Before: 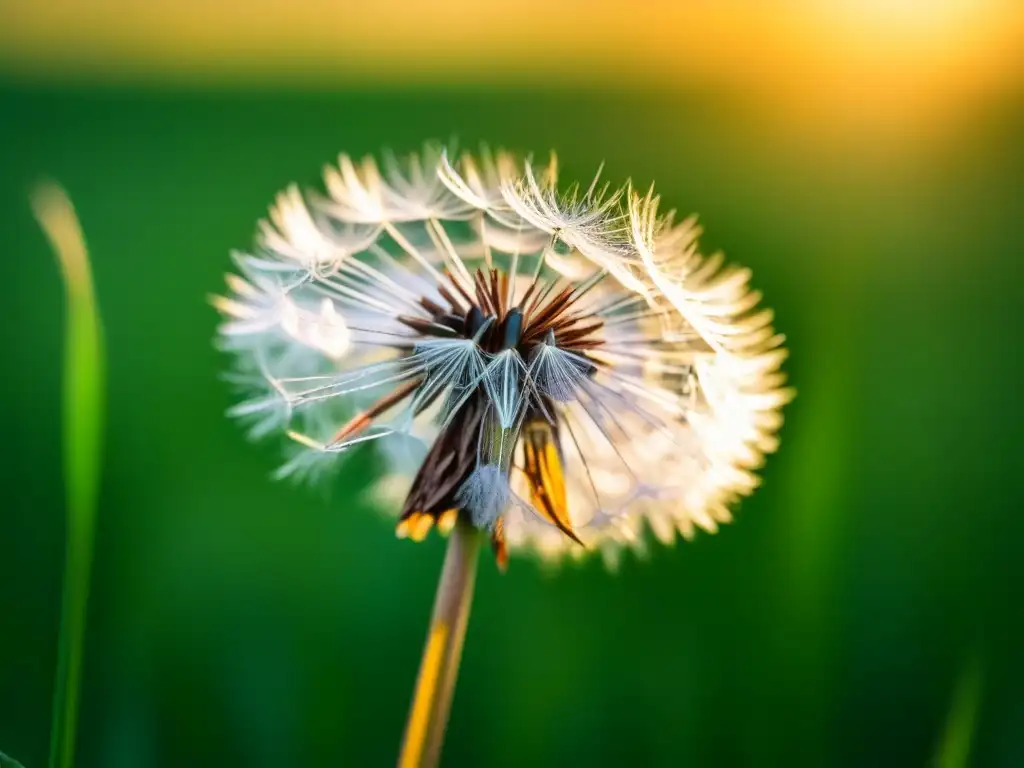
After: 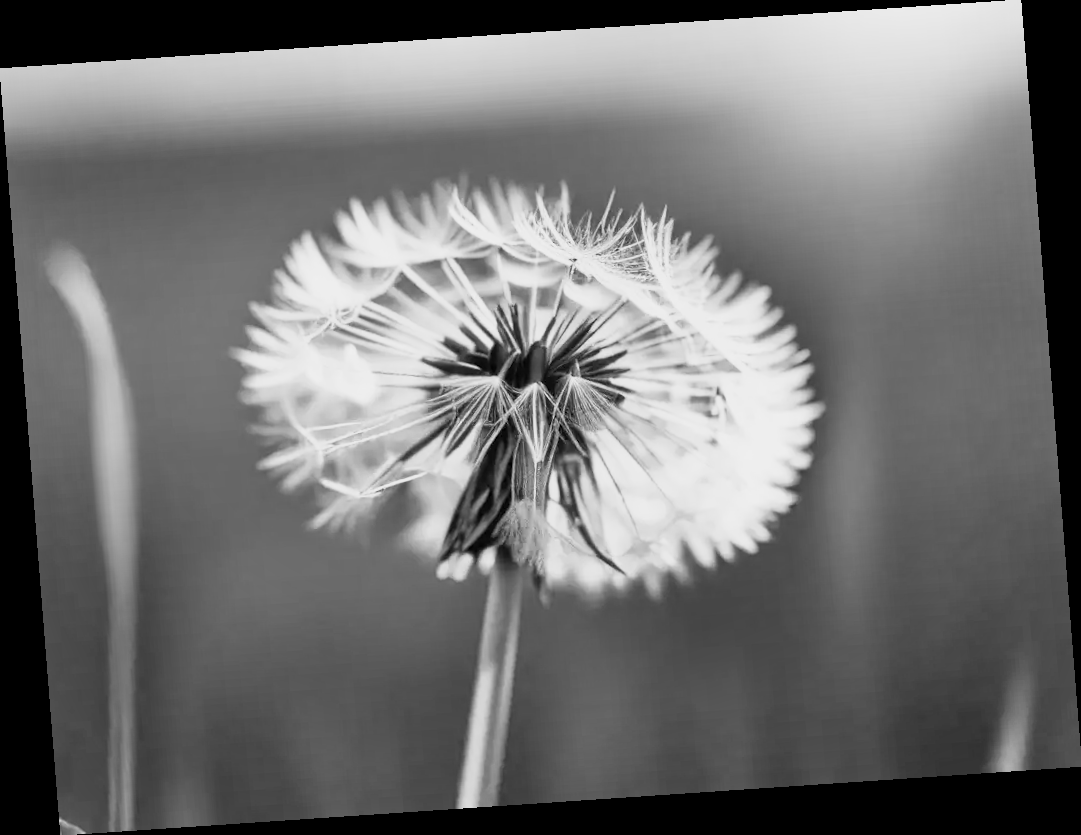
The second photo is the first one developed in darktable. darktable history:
shadows and highlights: low approximation 0.01, soften with gaussian
monochrome: on, module defaults
rotate and perspective: rotation -4.2°, shear 0.006, automatic cropping off
base curve: curves: ch0 [(0, 0) (0.088, 0.125) (0.176, 0.251) (0.354, 0.501) (0.613, 0.749) (1, 0.877)], preserve colors none
